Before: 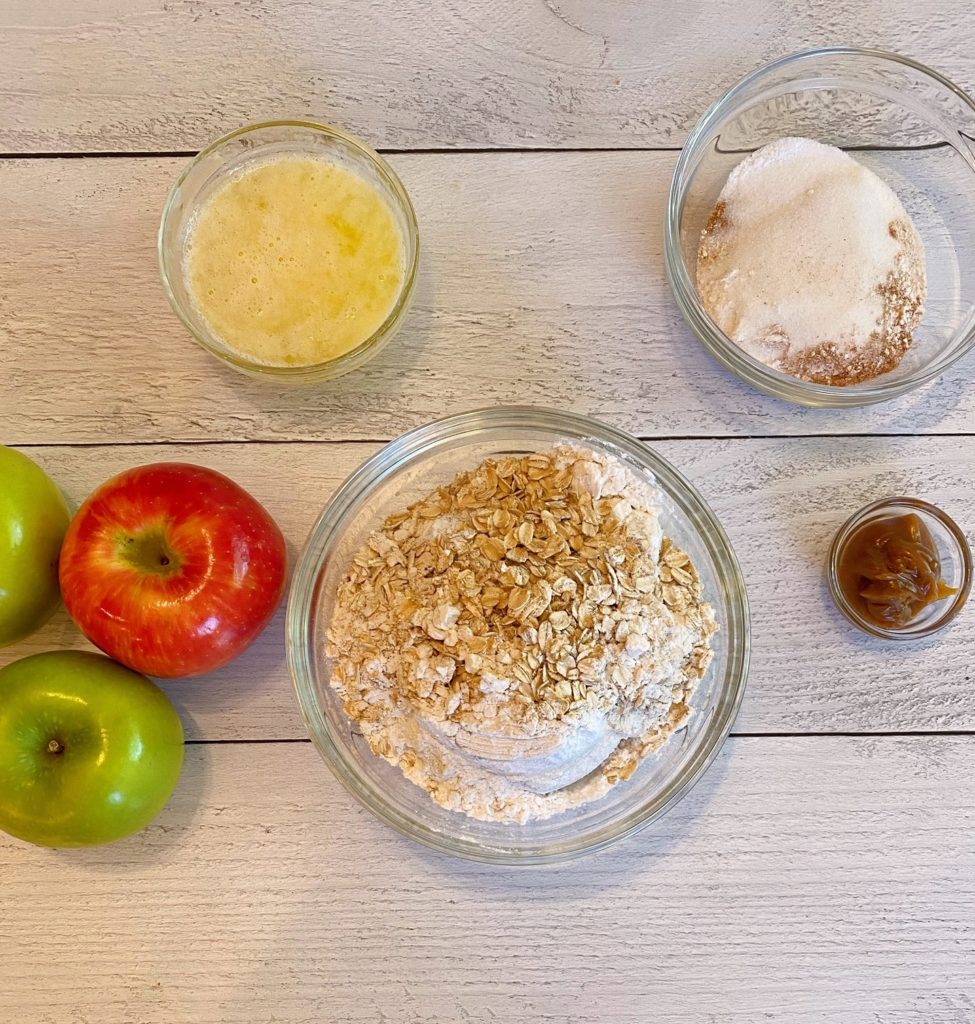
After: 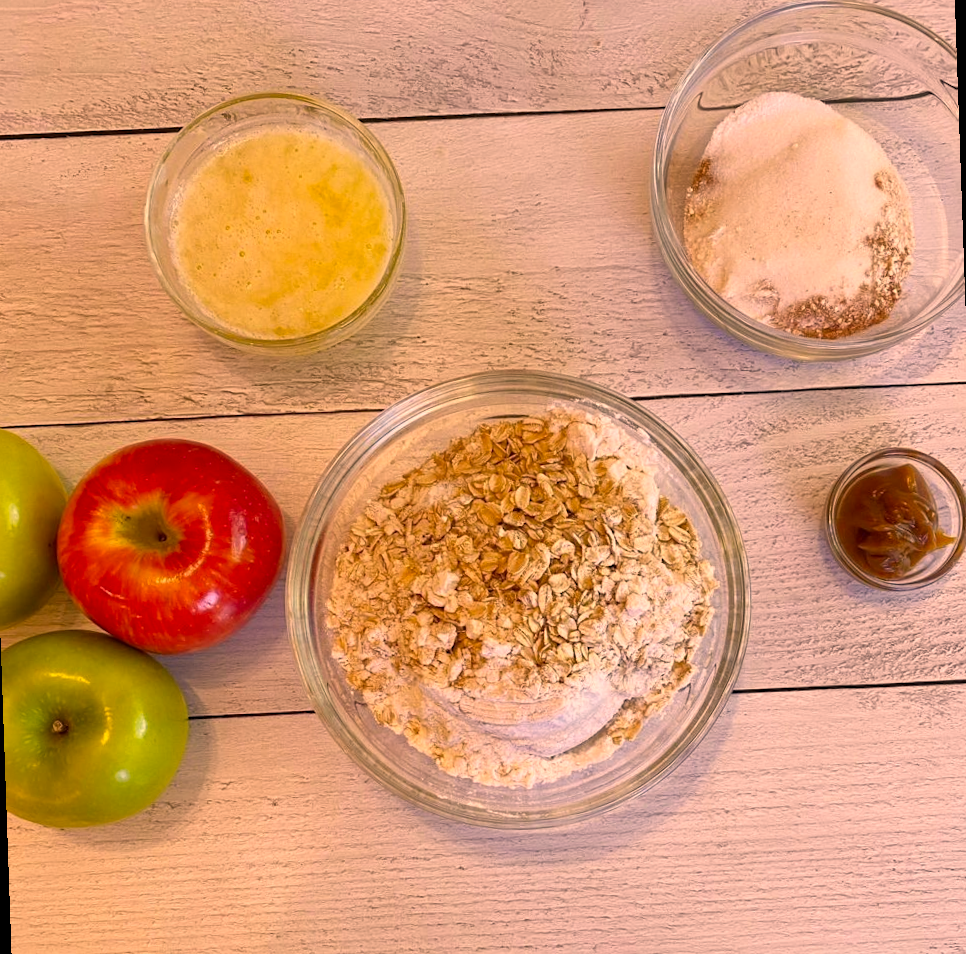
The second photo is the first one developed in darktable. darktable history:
shadows and highlights: shadows 37.27, highlights -28.18, soften with gaussian
rotate and perspective: rotation -2°, crop left 0.022, crop right 0.978, crop top 0.049, crop bottom 0.951
color correction: highlights a* 21.88, highlights b* 22.25
